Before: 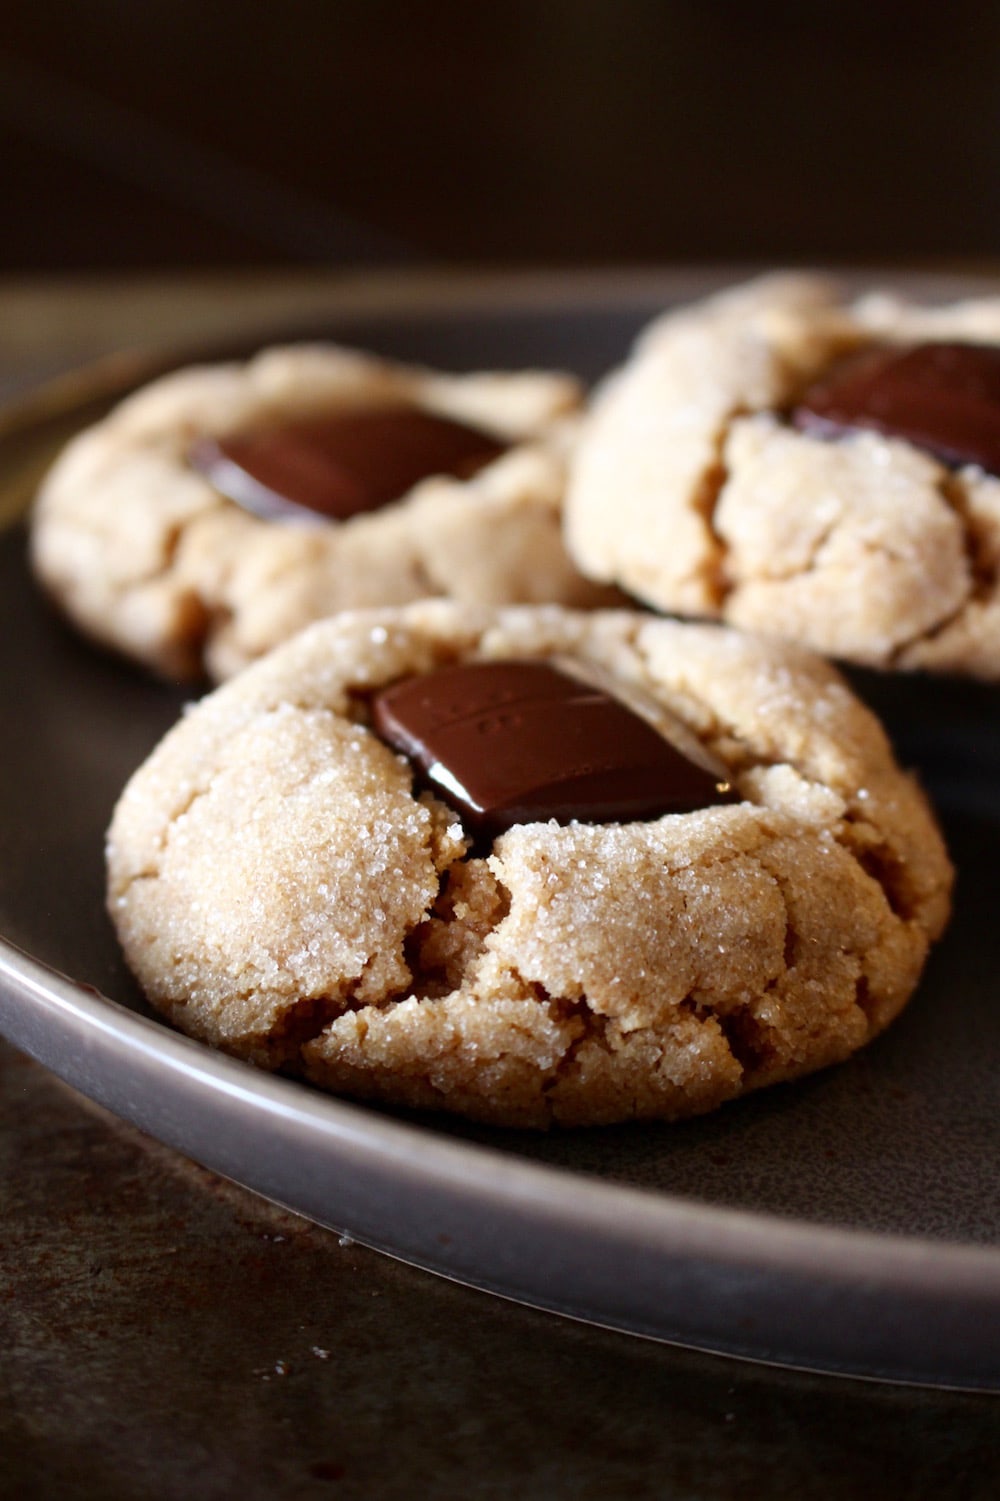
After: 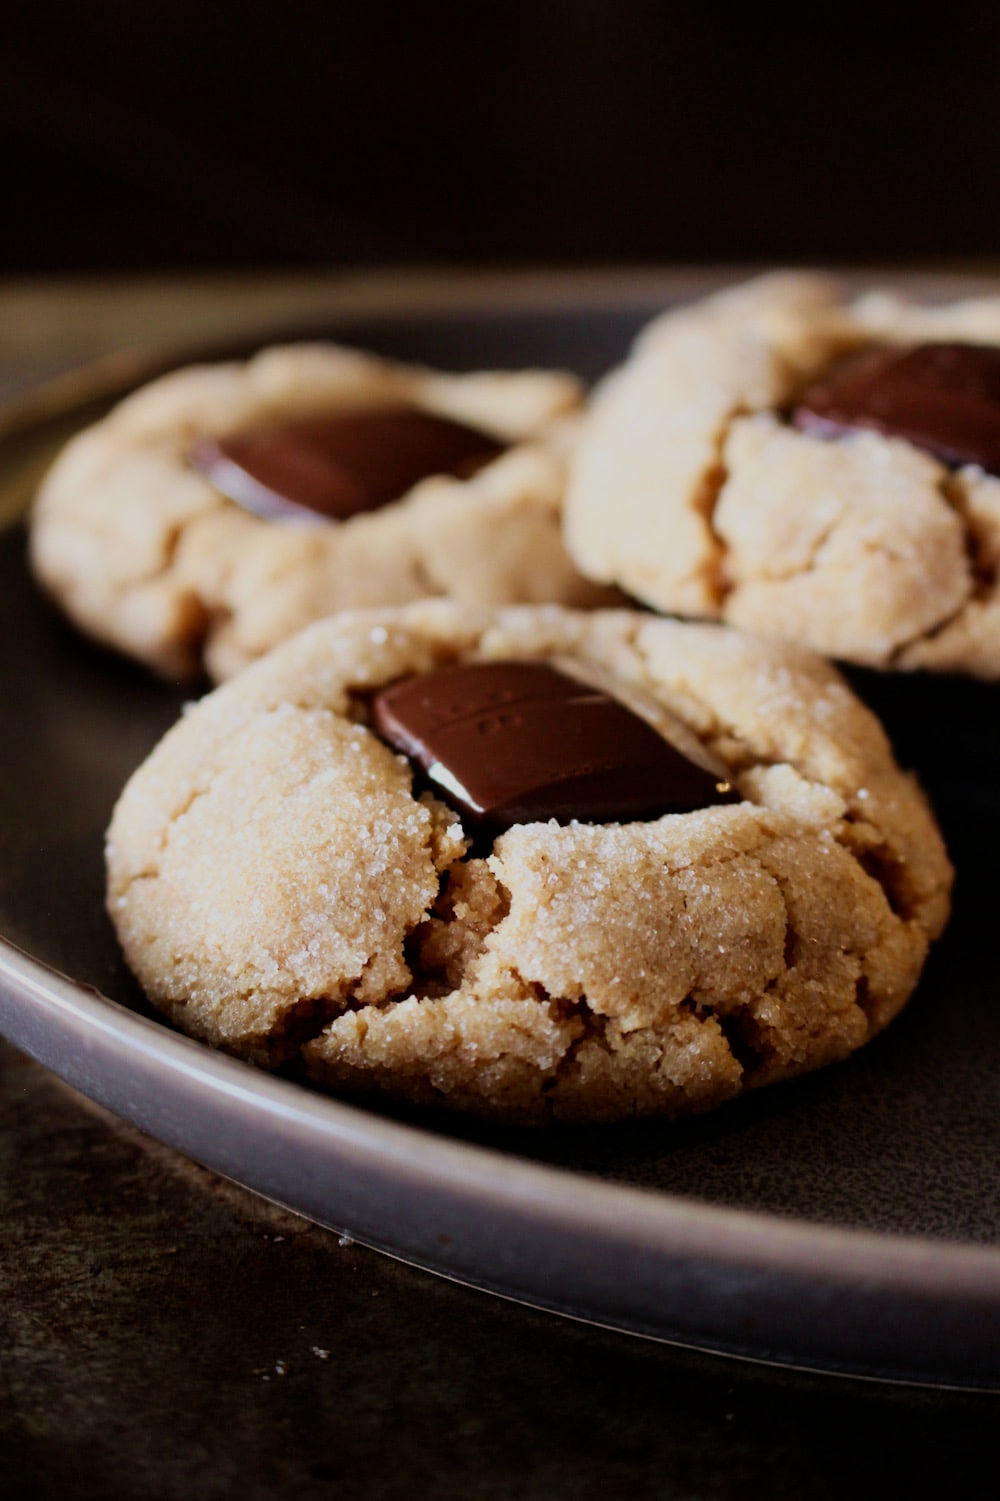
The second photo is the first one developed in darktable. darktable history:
filmic rgb: black relative exposure -7.65 EV, white relative exposure 4.56 EV, hardness 3.61, contrast 0.999
velvia: on, module defaults
